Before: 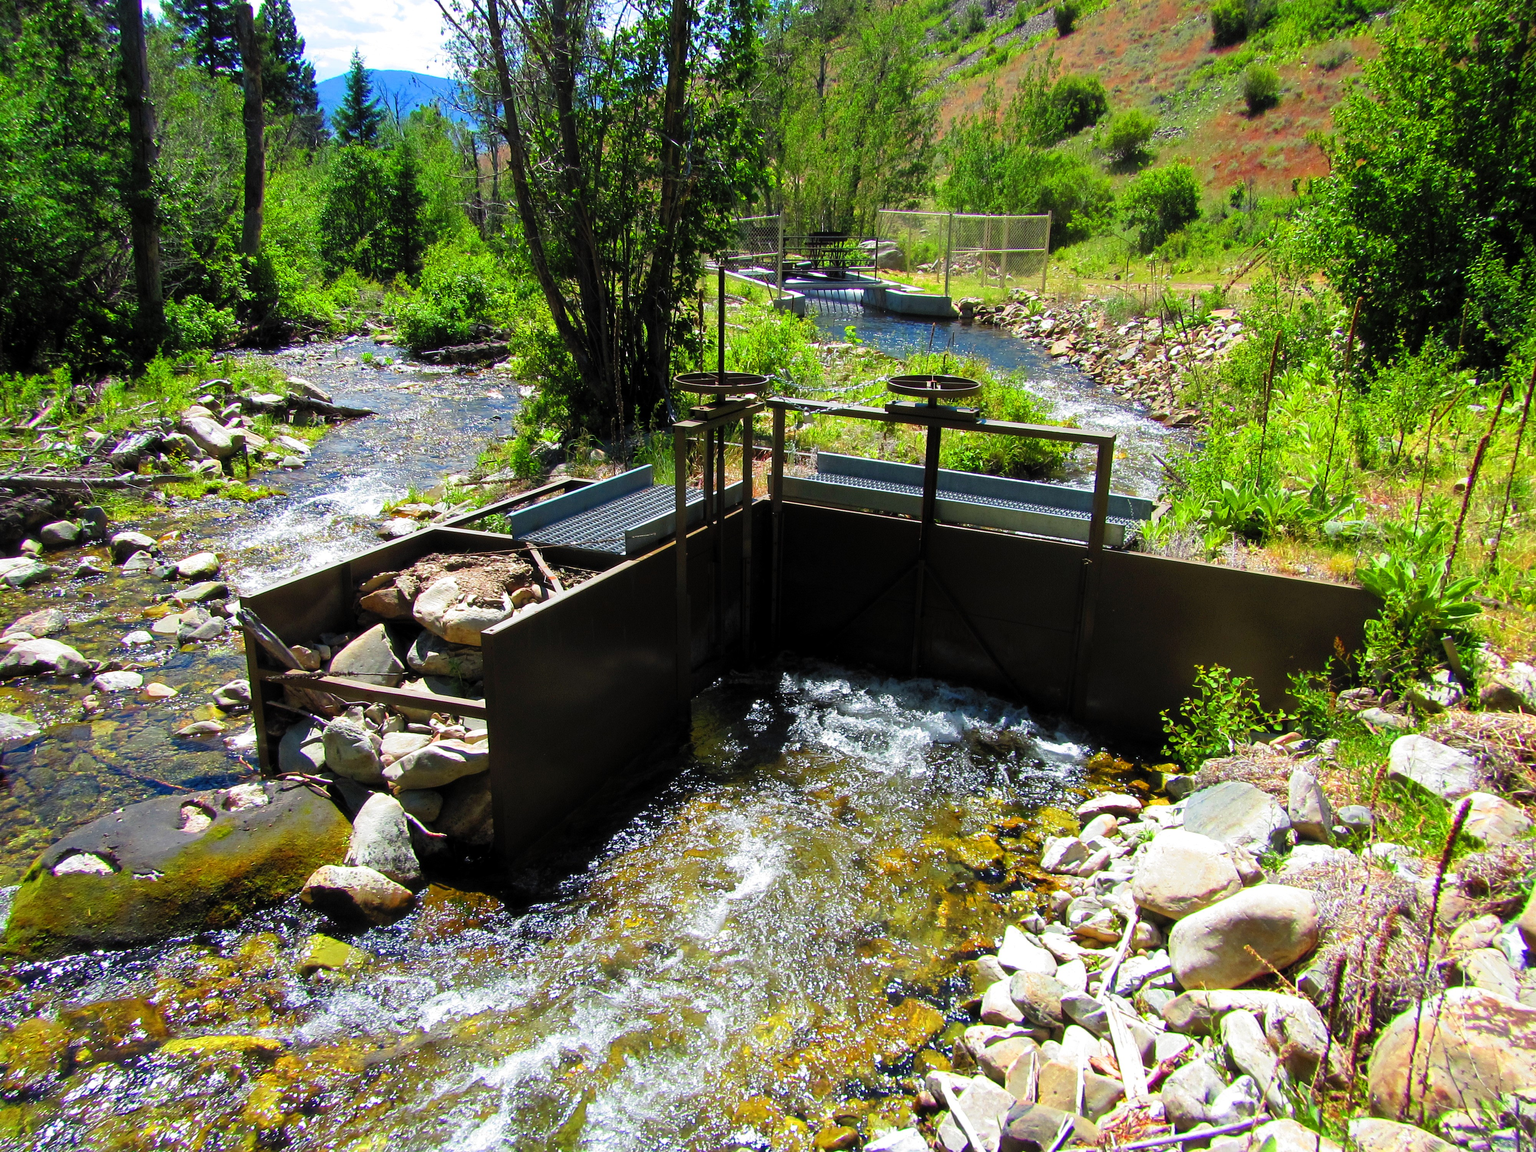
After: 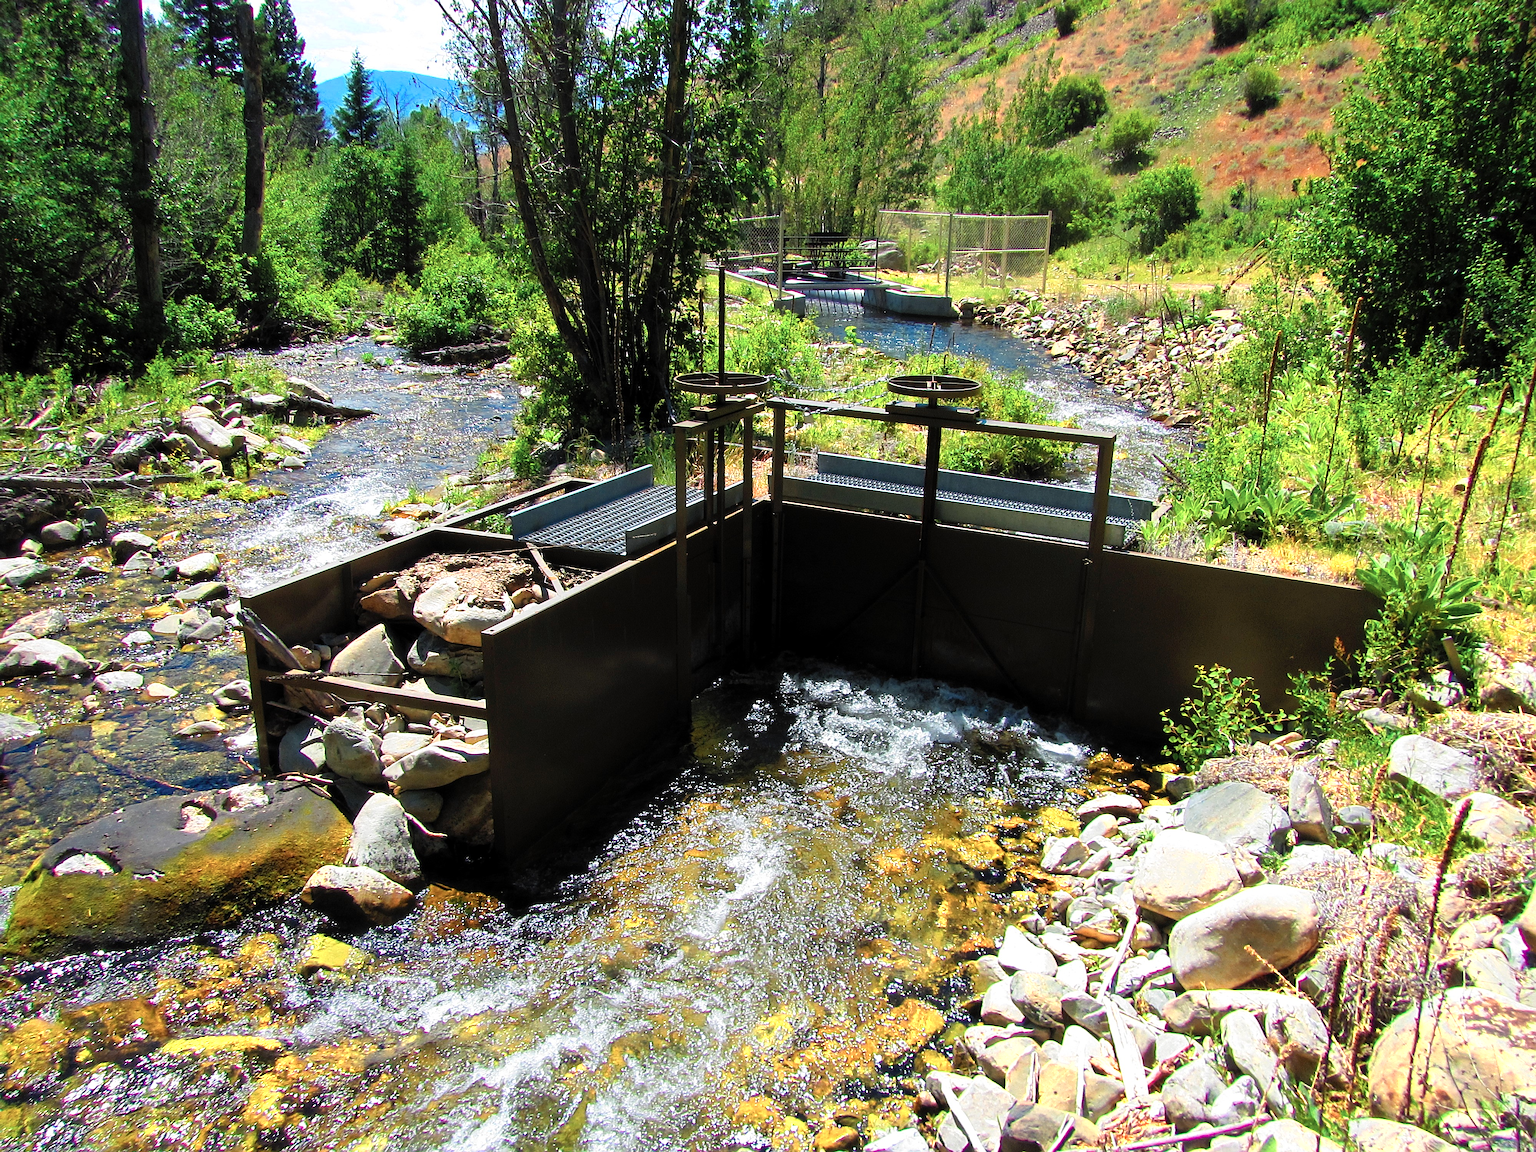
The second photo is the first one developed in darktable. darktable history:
sharpen: radius 2.491, amount 0.324
color zones: curves: ch0 [(0.018, 0.548) (0.197, 0.654) (0.425, 0.447) (0.605, 0.658) (0.732, 0.579)]; ch1 [(0.105, 0.531) (0.224, 0.531) (0.386, 0.39) (0.618, 0.456) (0.732, 0.456) (0.956, 0.421)]; ch2 [(0.039, 0.583) (0.215, 0.465) (0.399, 0.544) (0.465, 0.548) (0.614, 0.447) (0.724, 0.43) (0.882, 0.623) (0.956, 0.632)]
